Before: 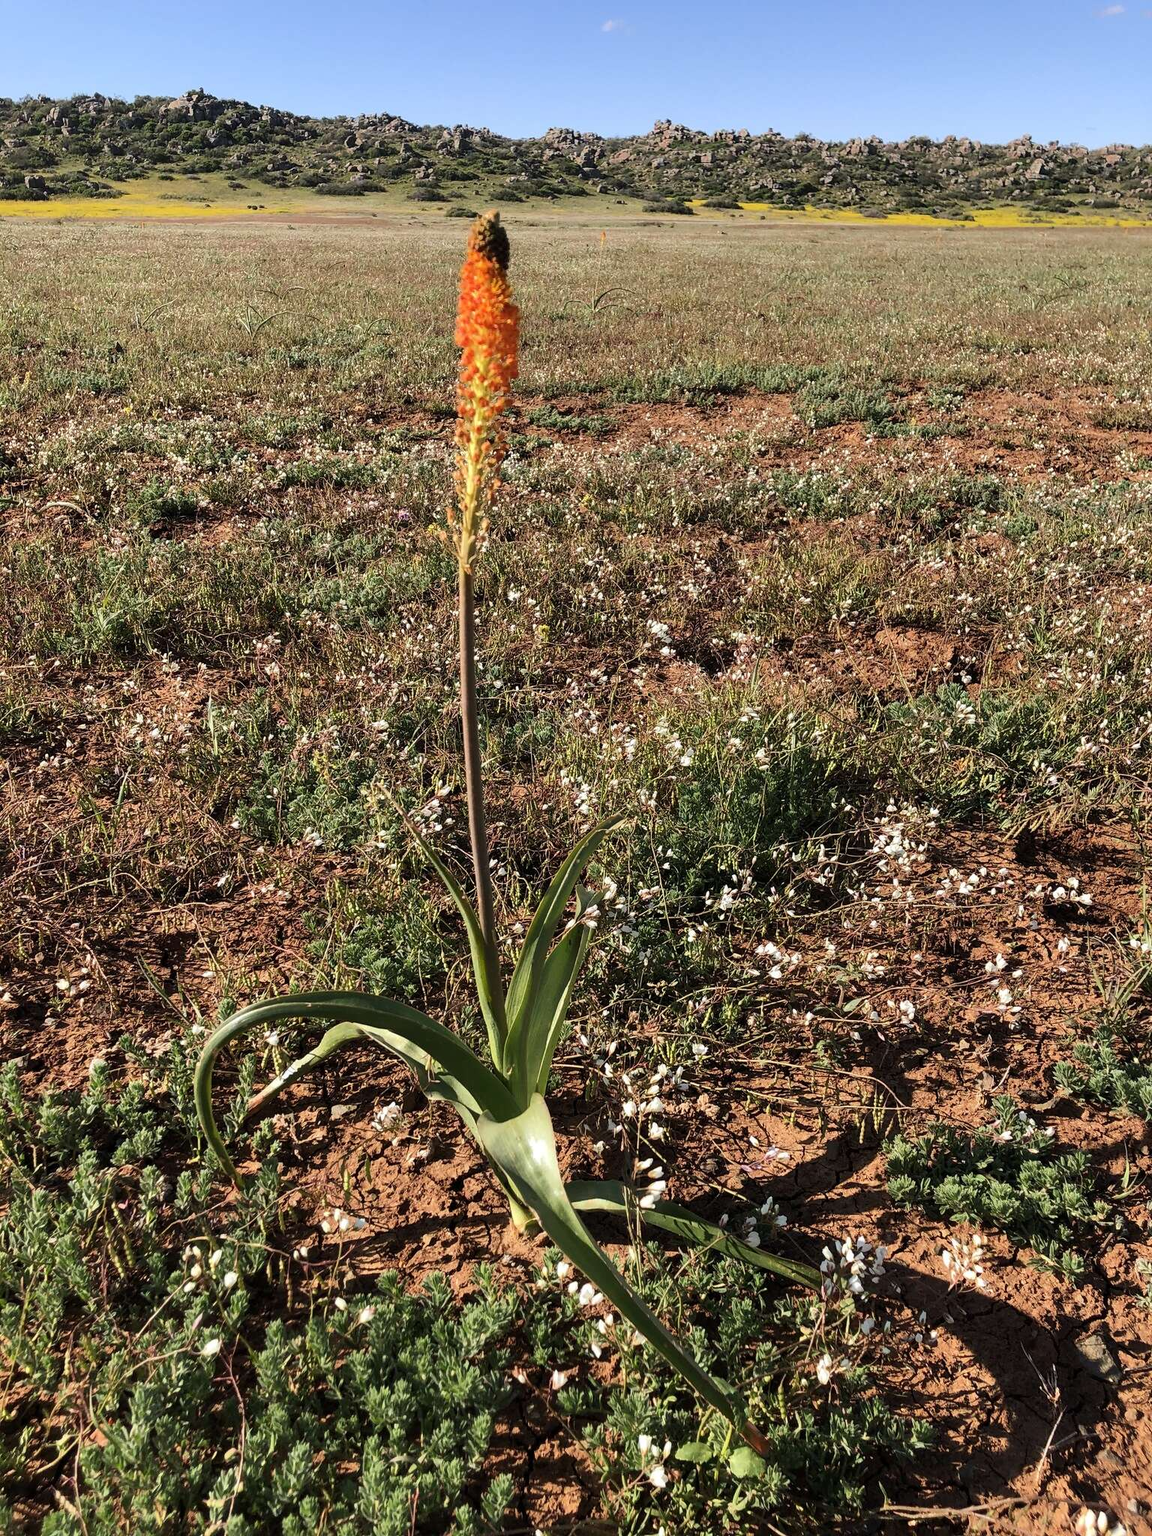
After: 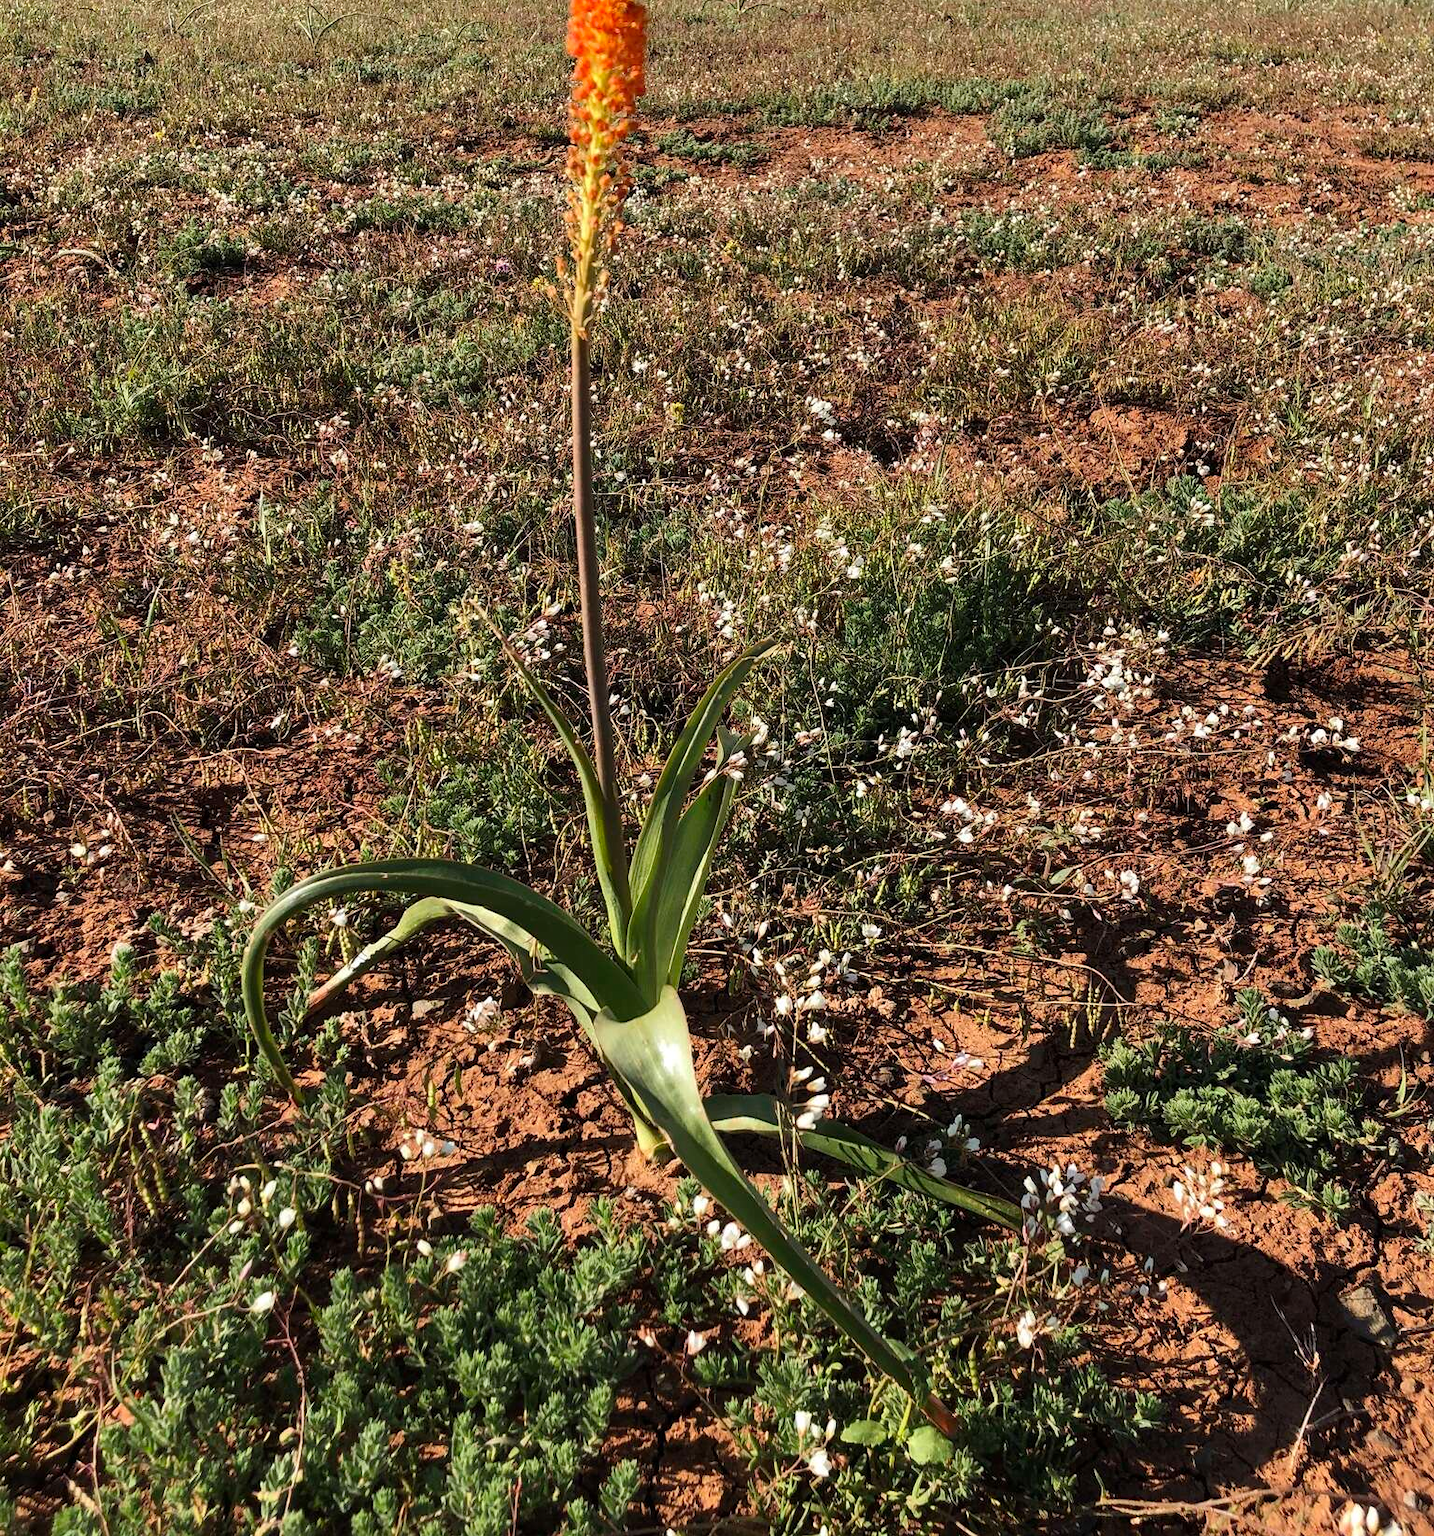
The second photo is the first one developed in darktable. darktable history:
crop and rotate: top 19.632%
